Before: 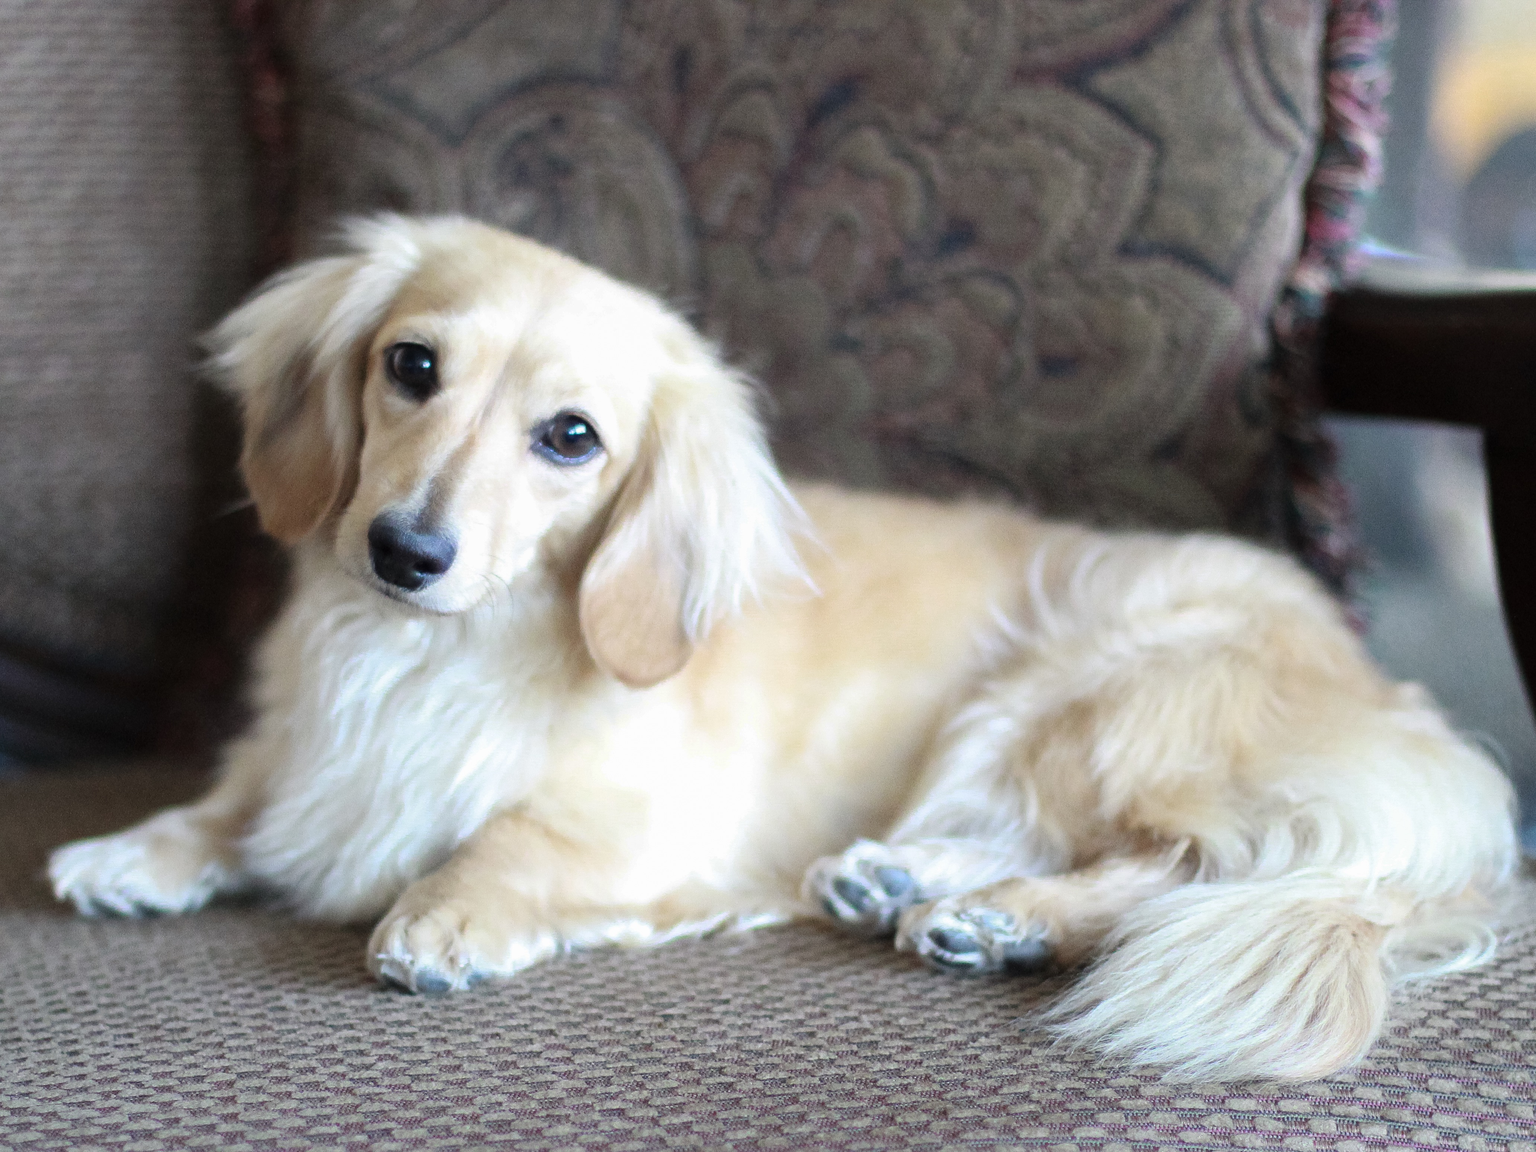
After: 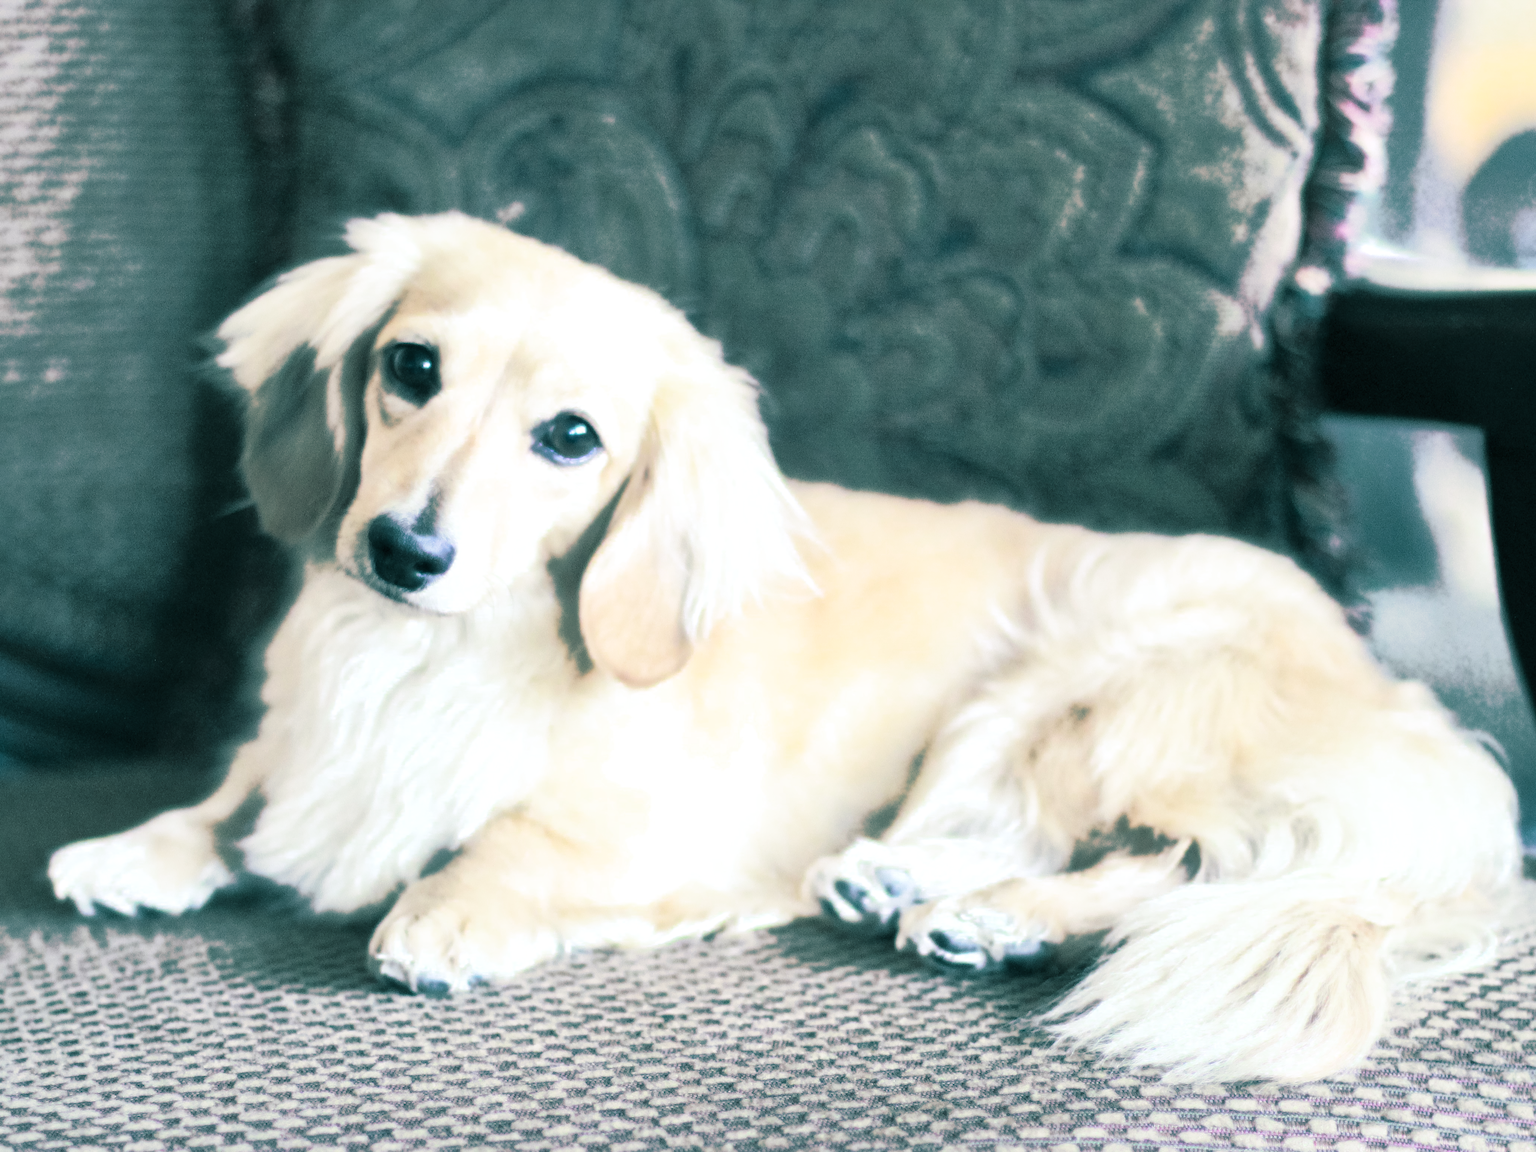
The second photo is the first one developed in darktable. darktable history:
bloom: size 0%, threshold 54.82%, strength 8.31%
split-toning: shadows › hue 186.43°, highlights › hue 49.29°, compress 30.29%
shadows and highlights: on, module defaults
